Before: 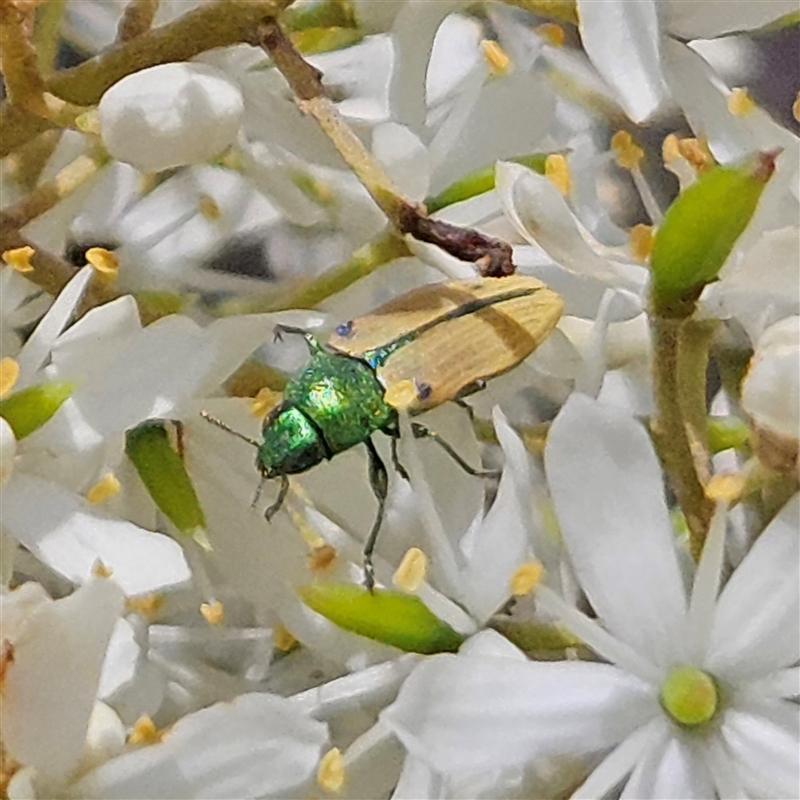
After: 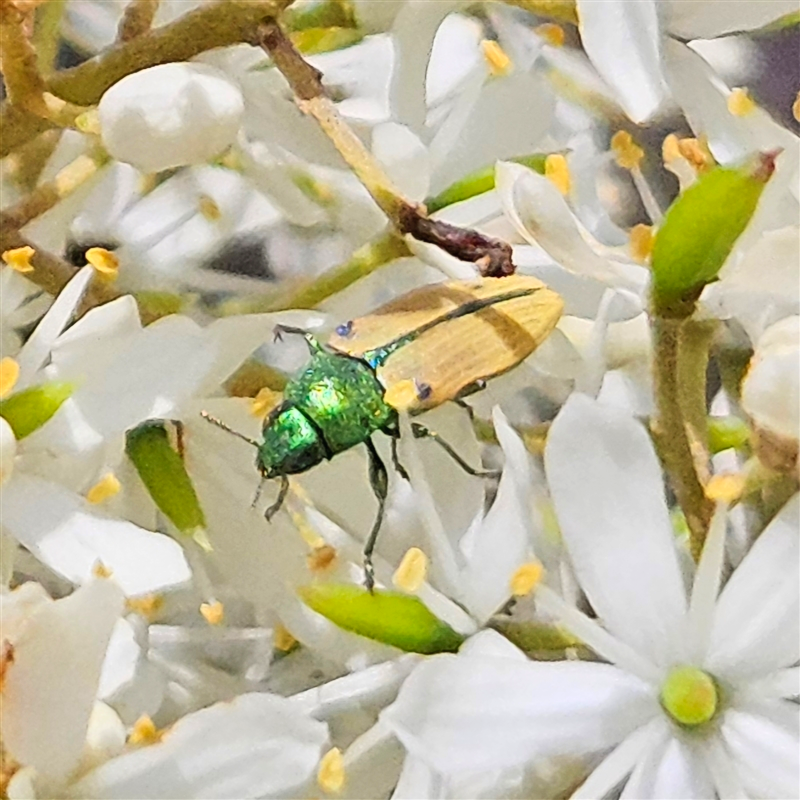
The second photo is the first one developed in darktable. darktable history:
contrast brightness saturation: contrast 0.199, brightness 0.17, saturation 0.216
